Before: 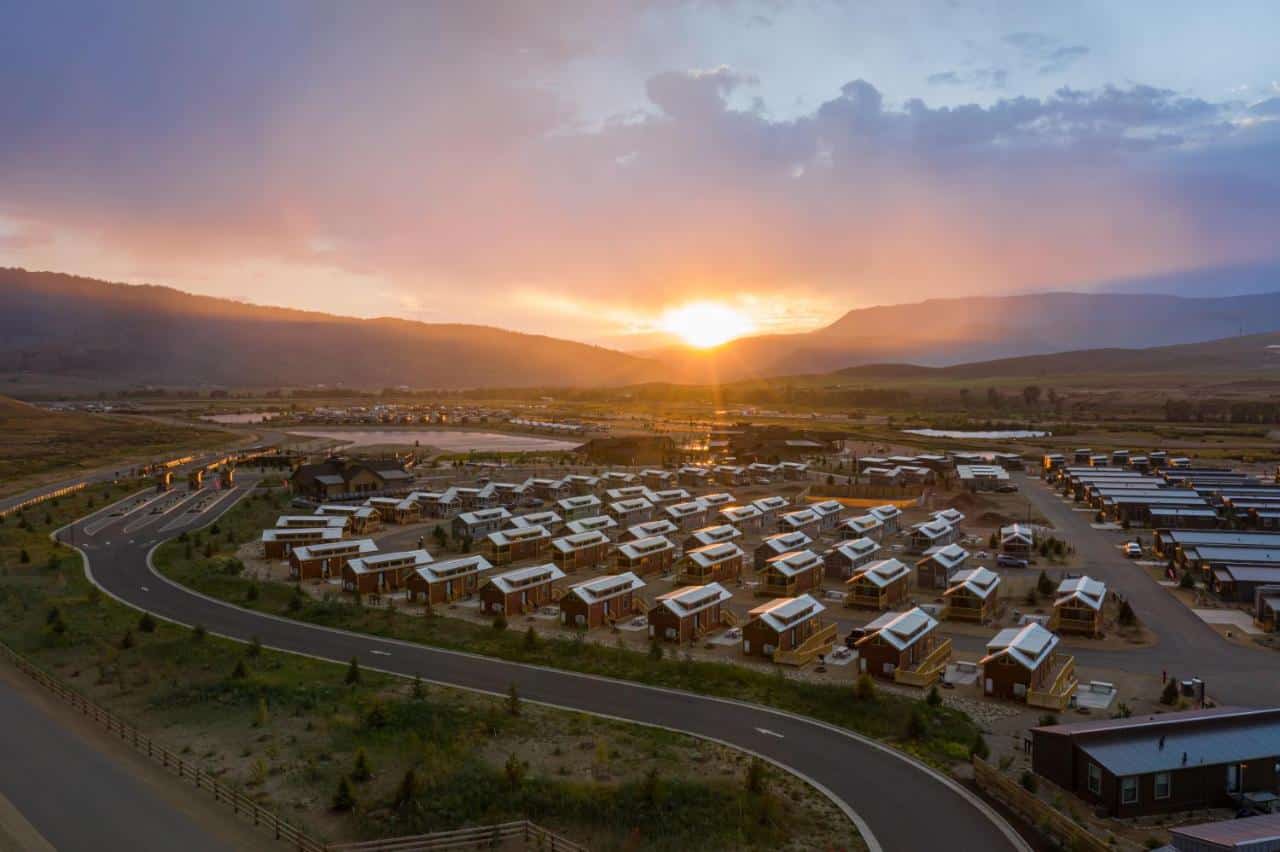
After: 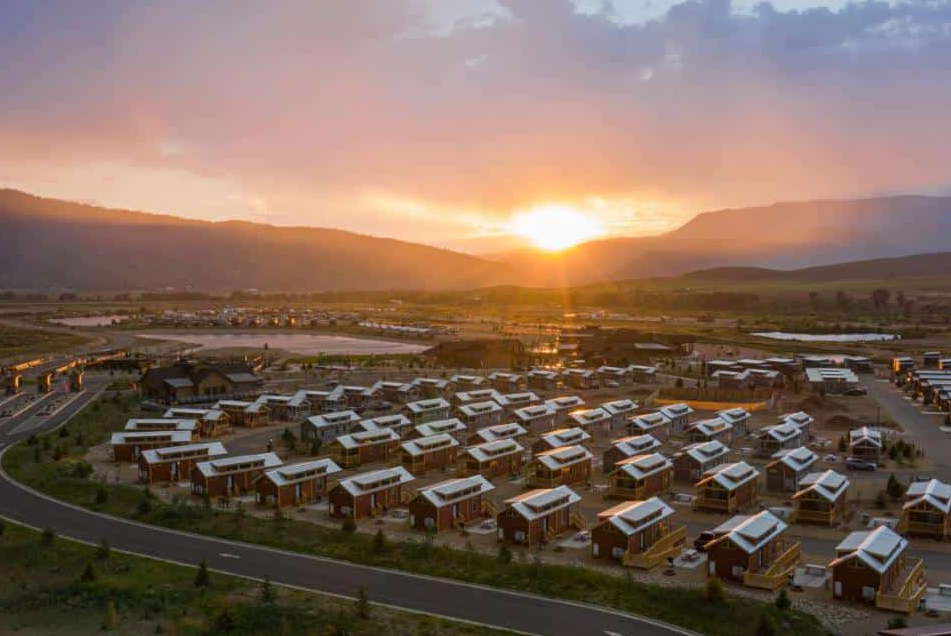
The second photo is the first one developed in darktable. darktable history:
crop and rotate: left 11.84%, top 11.432%, right 13.859%, bottom 13.811%
